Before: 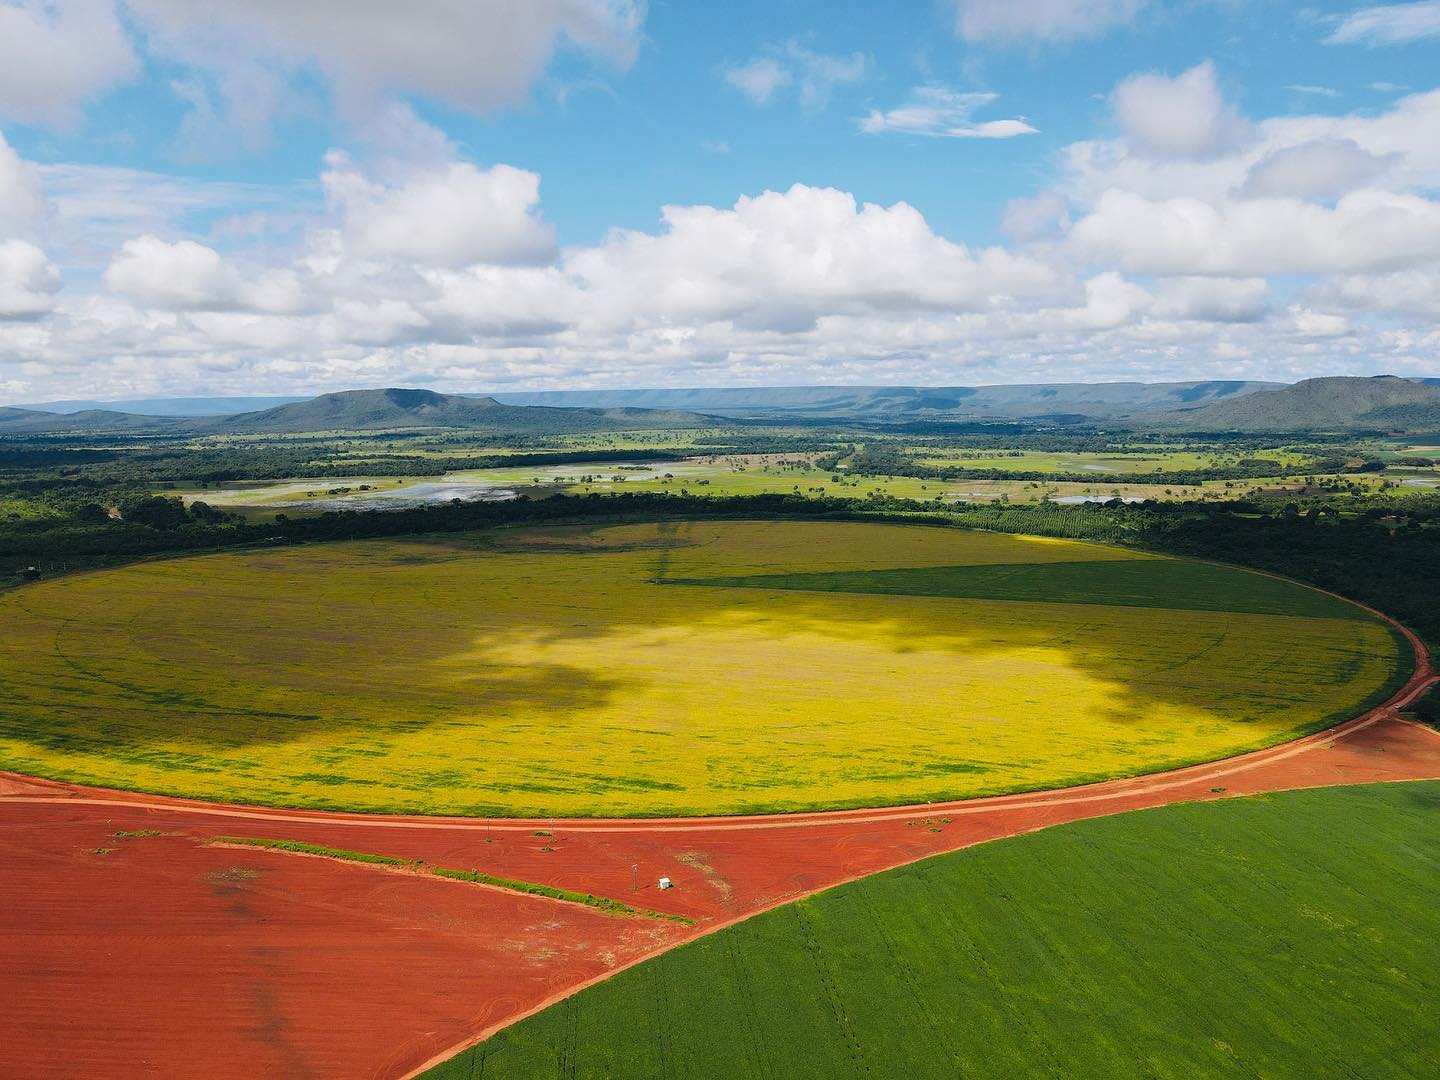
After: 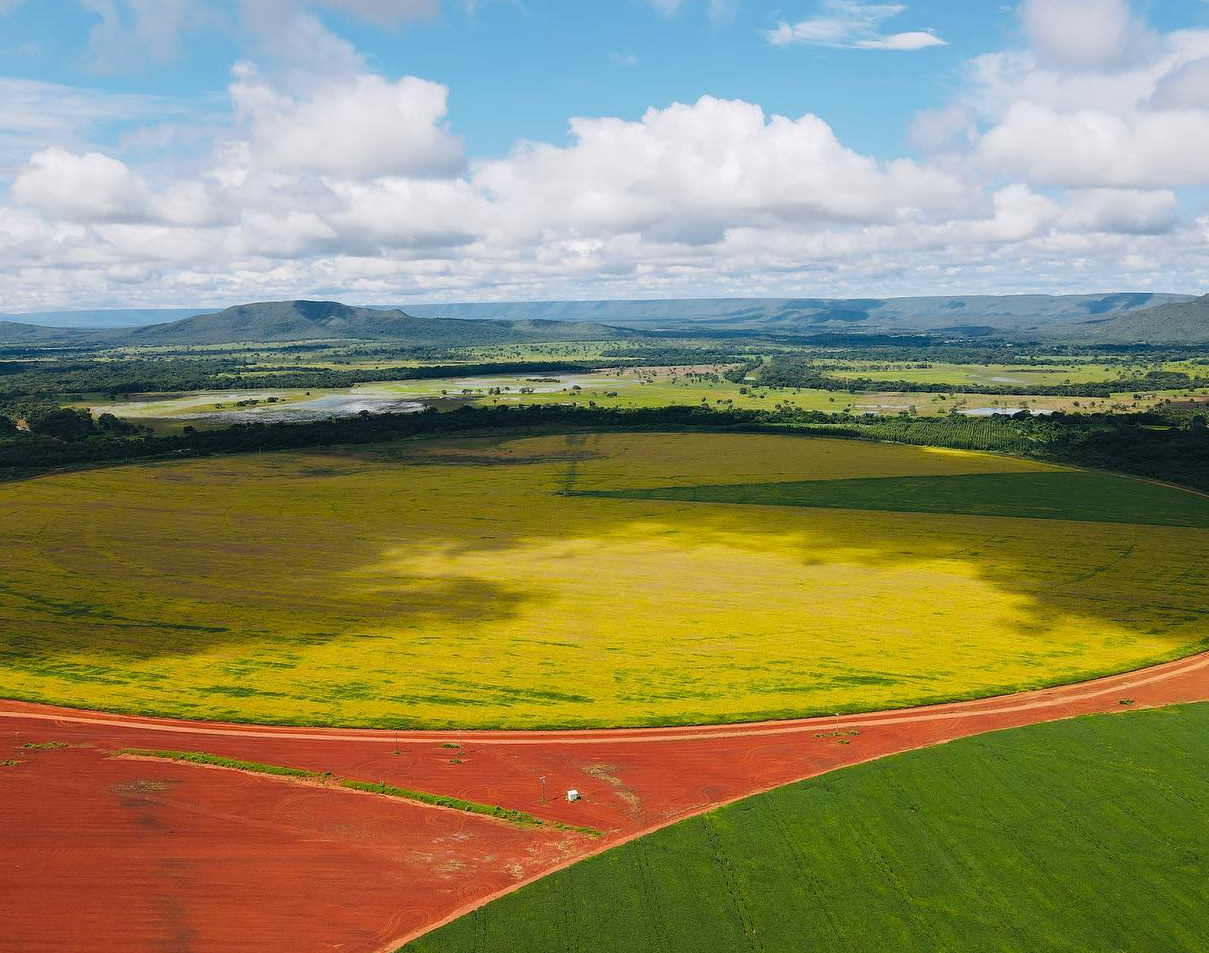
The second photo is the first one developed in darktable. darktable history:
white balance: emerald 1
crop: left 6.446%, top 8.188%, right 9.538%, bottom 3.548%
